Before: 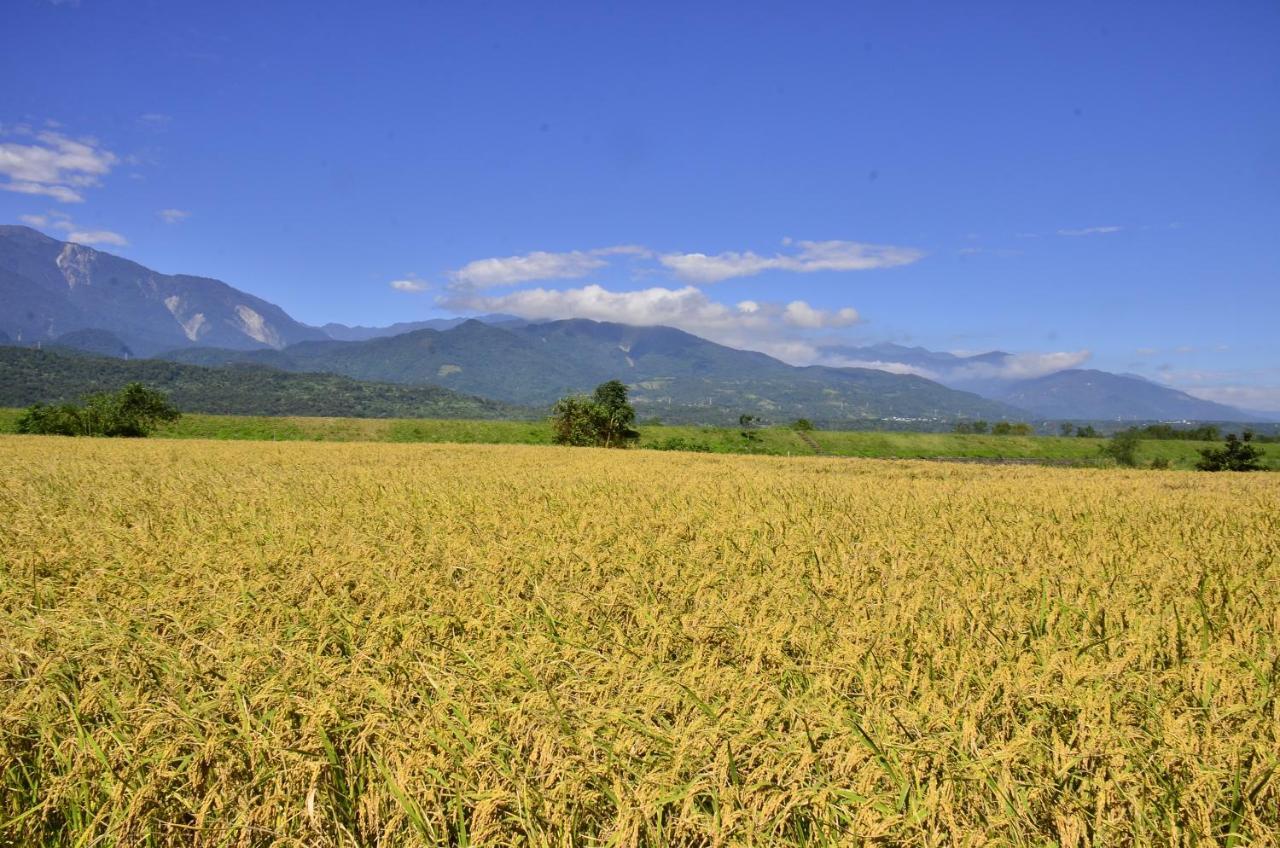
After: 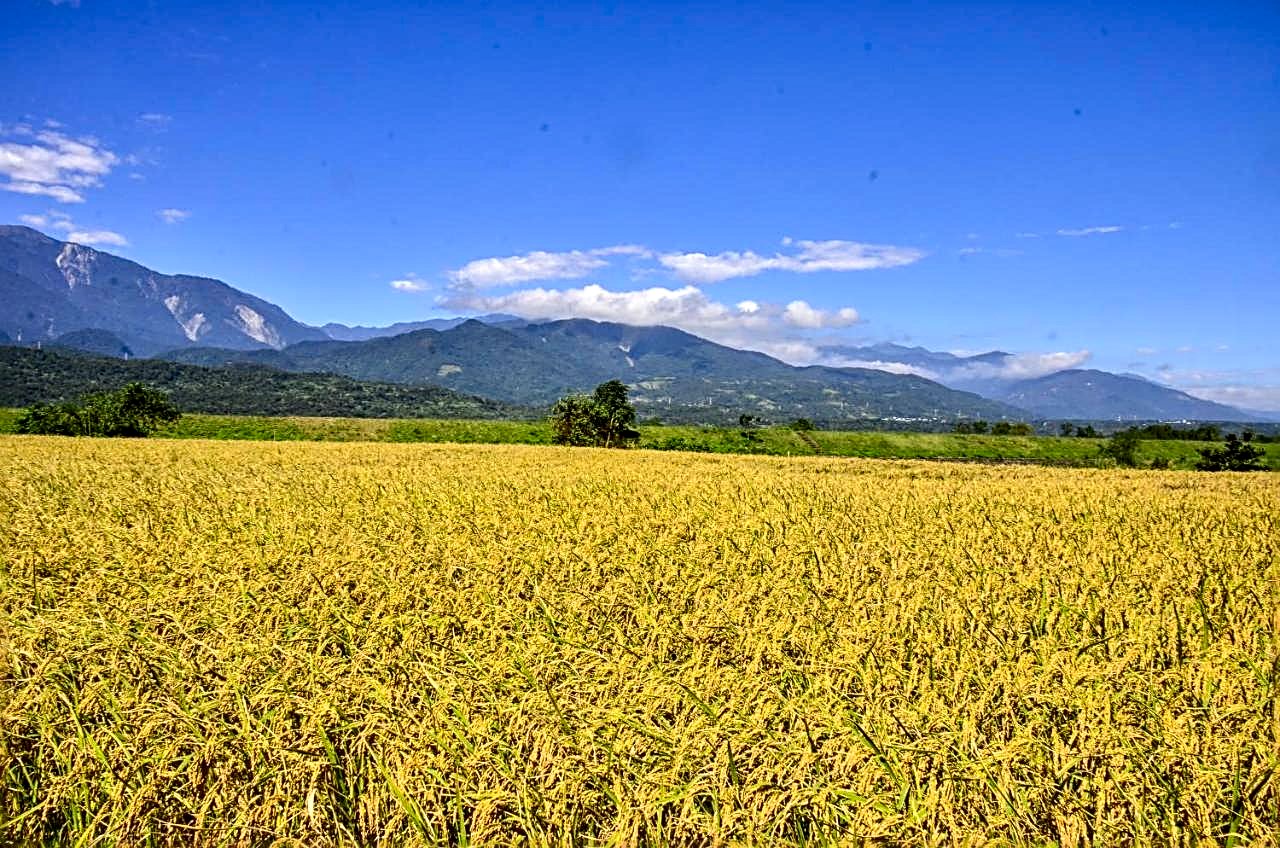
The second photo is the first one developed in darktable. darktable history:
contrast brightness saturation: contrast 0.176, saturation 0.307
local contrast: detail 150%
sharpen: radius 3.011, amount 0.762
